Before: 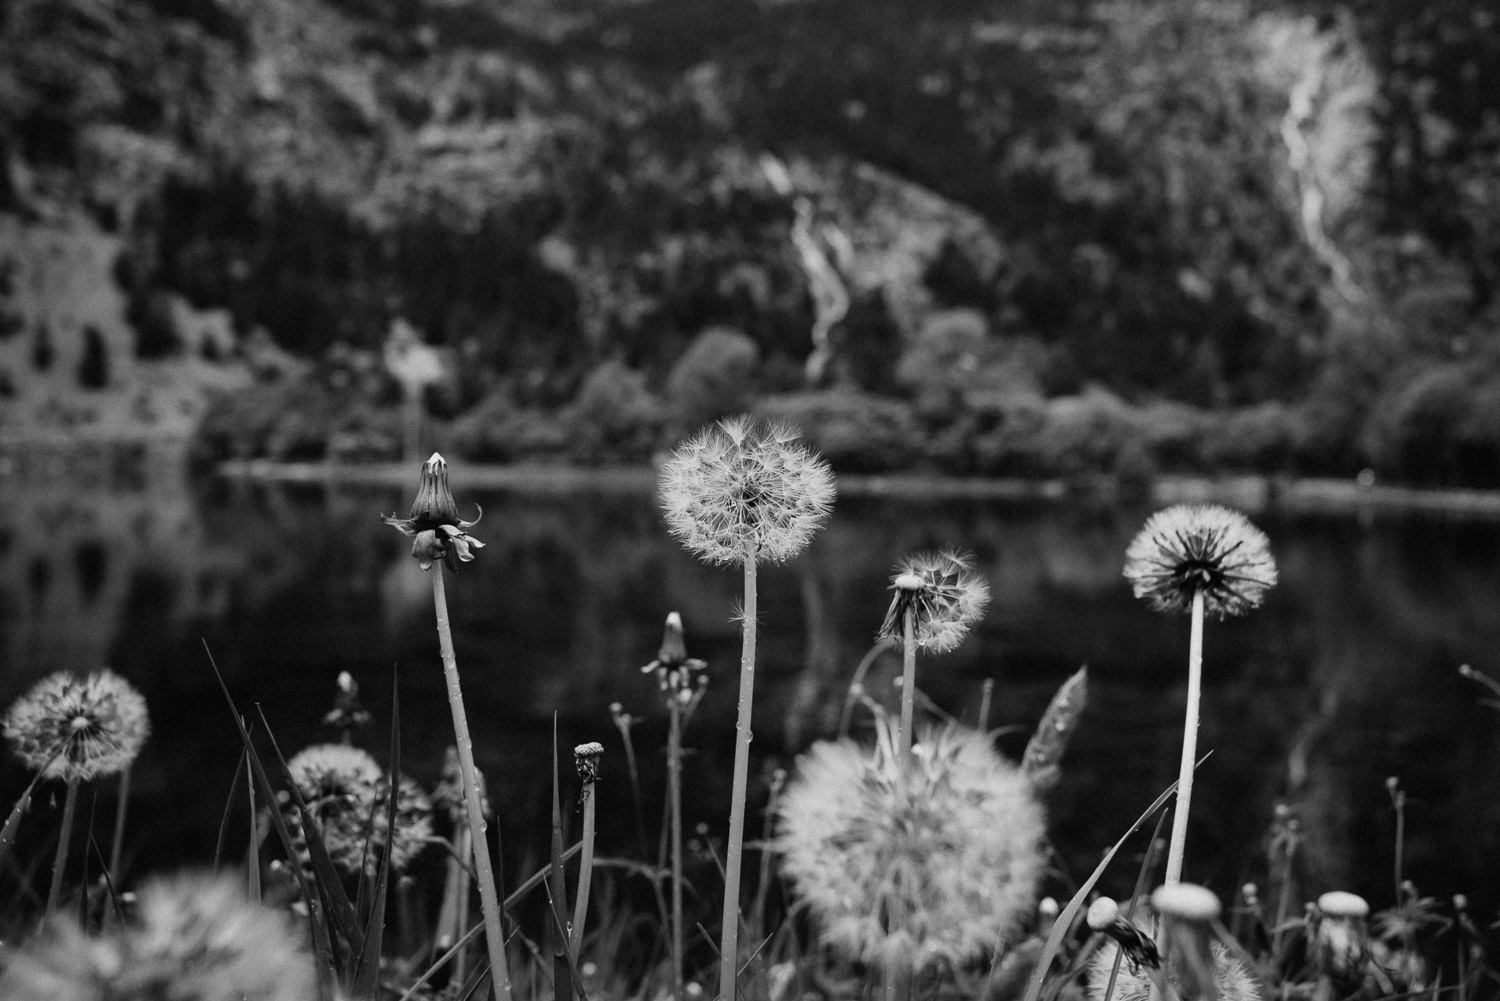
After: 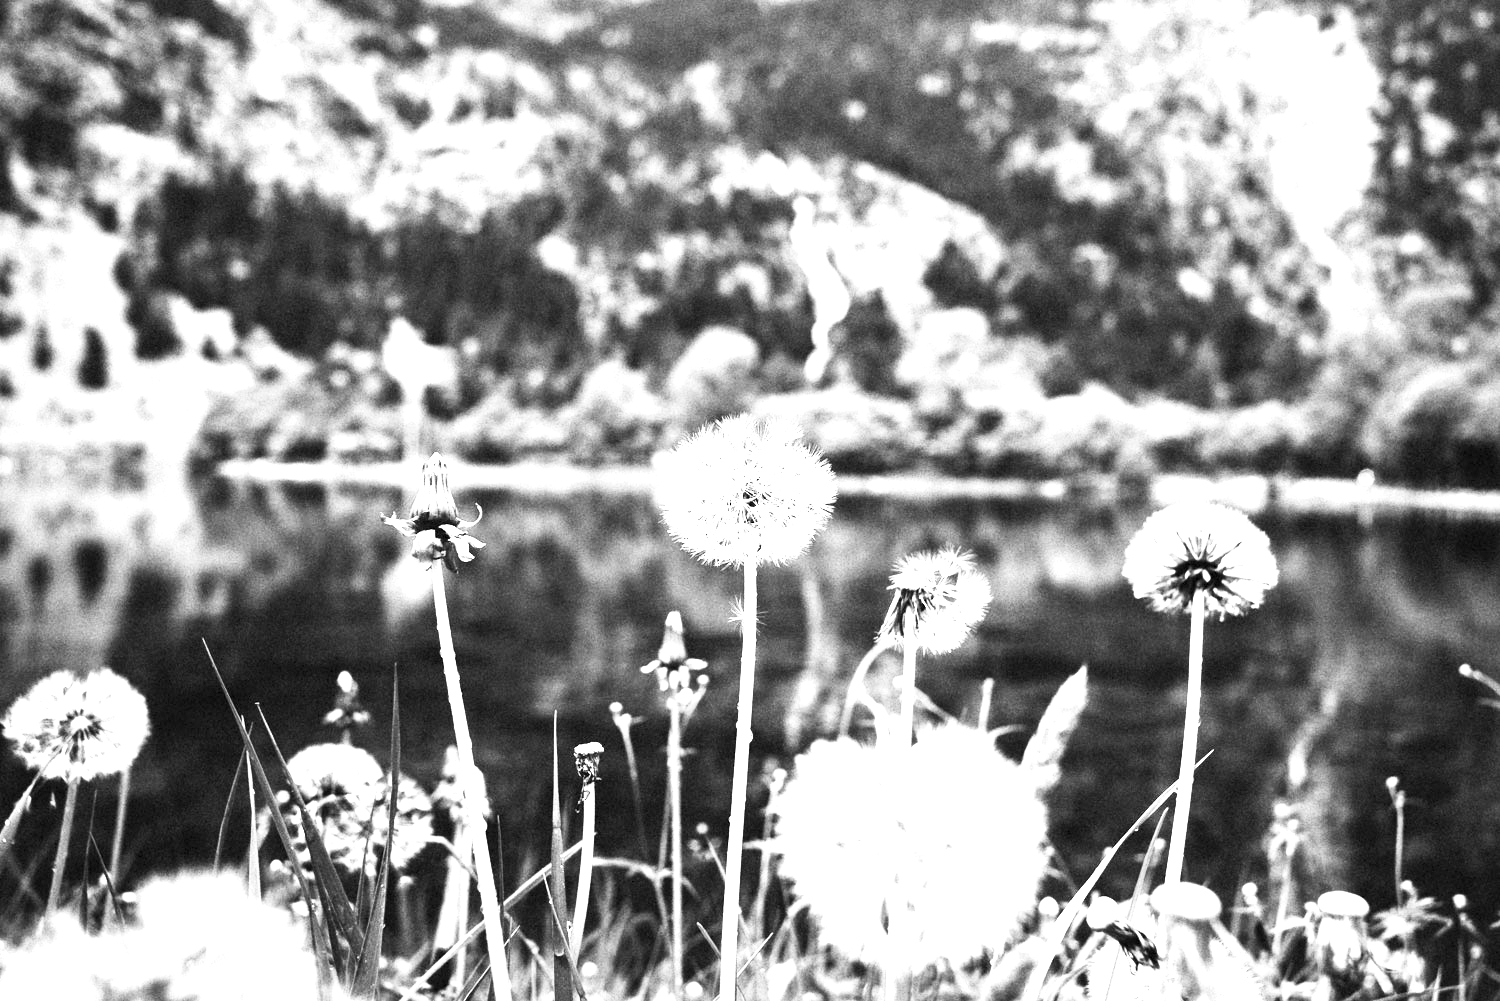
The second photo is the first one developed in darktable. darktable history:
tone equalizer: -8 EV -0.715 EV, -7 EV -0.734 EV, -6 EV -0.603 EV, -5 EV -0.418 EV, -3 EV 0.395 EV, -2 EV 0.6 EV, -1 EV 0.694 EV, +0 EV 0.767 EV, edges refinement/feathering 500, mask exposure compensation -1.57 EV, preserve details no
exposure: black level correction 0.001, exposure 2.613 EV, compensate highlight preservation false
base curve: curves: ch0 [(0, 0) (0.666, 0.806) (1, 1)], preserve colors none
